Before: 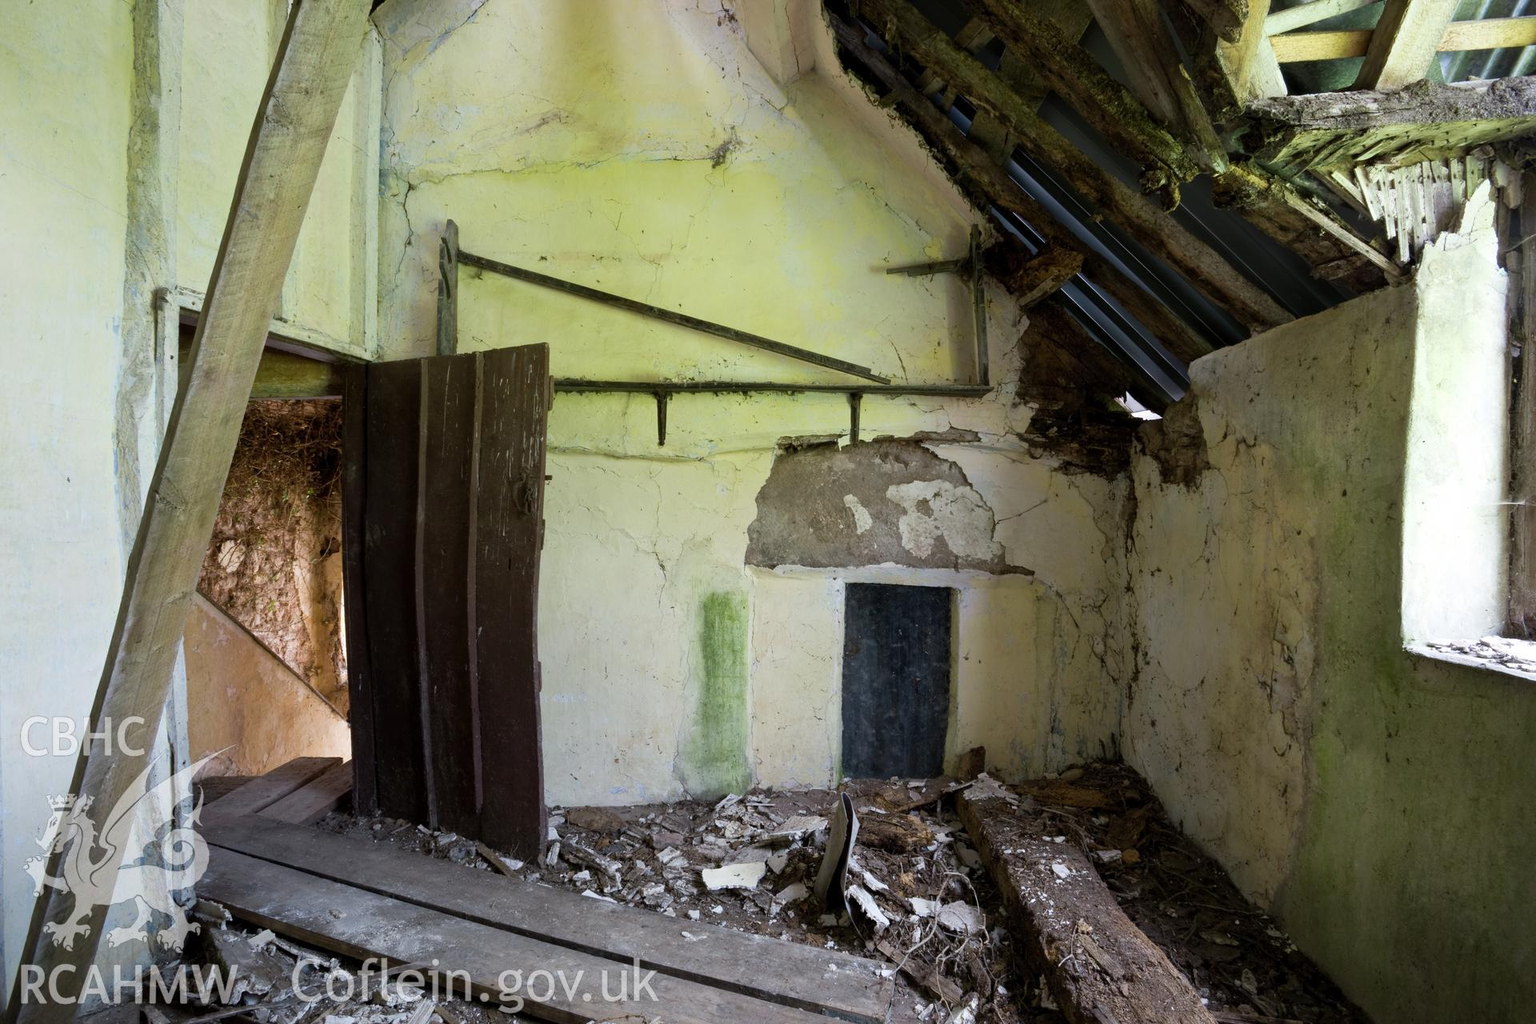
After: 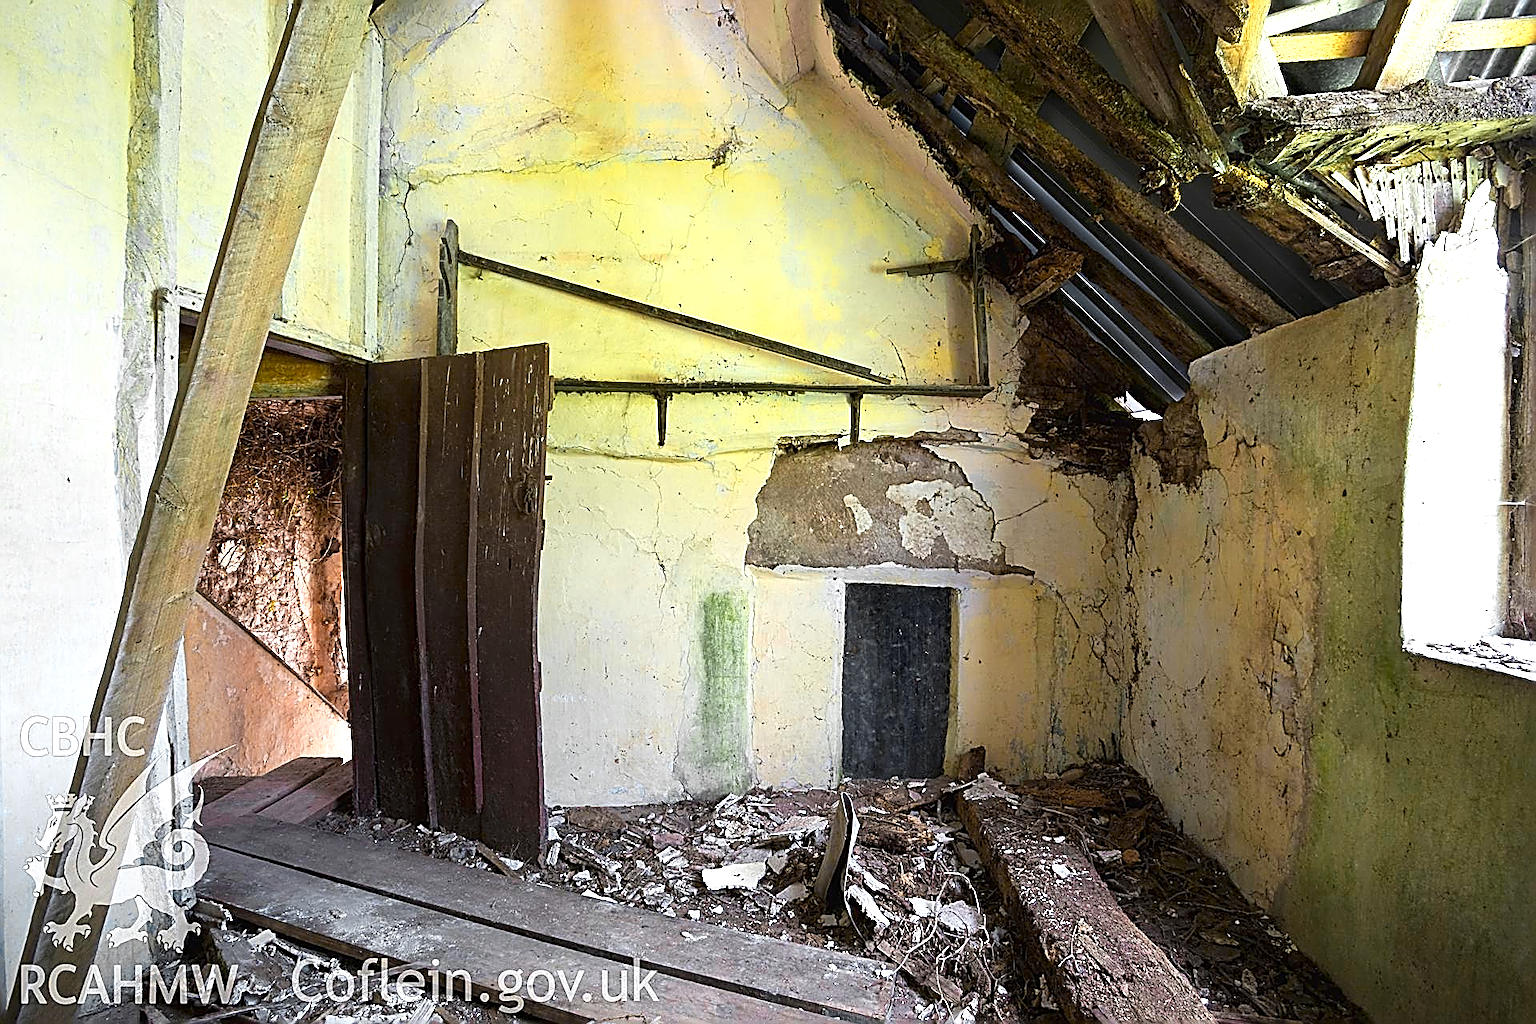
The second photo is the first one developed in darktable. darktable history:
color zones: curves: ch0 [(0.257, 0.558) (0.75, 0.565)]; ch1 [(0.004, 0.857) (0.14, 0.416) (0.257, 0.695) (0.442, 0.032) (0.736, 0.266) (0.891, 0.741)]; ch2 [(0, 0.623) (0.112, 0.436) (0.271, 0.474) (0.516, 0.64) (0.743, 0.286)]
sharpen: amount 1.86
exposure: black level correction -0.001, exposure 0.537 EV, compensate exposure bias true, compensate highlight preservation false
